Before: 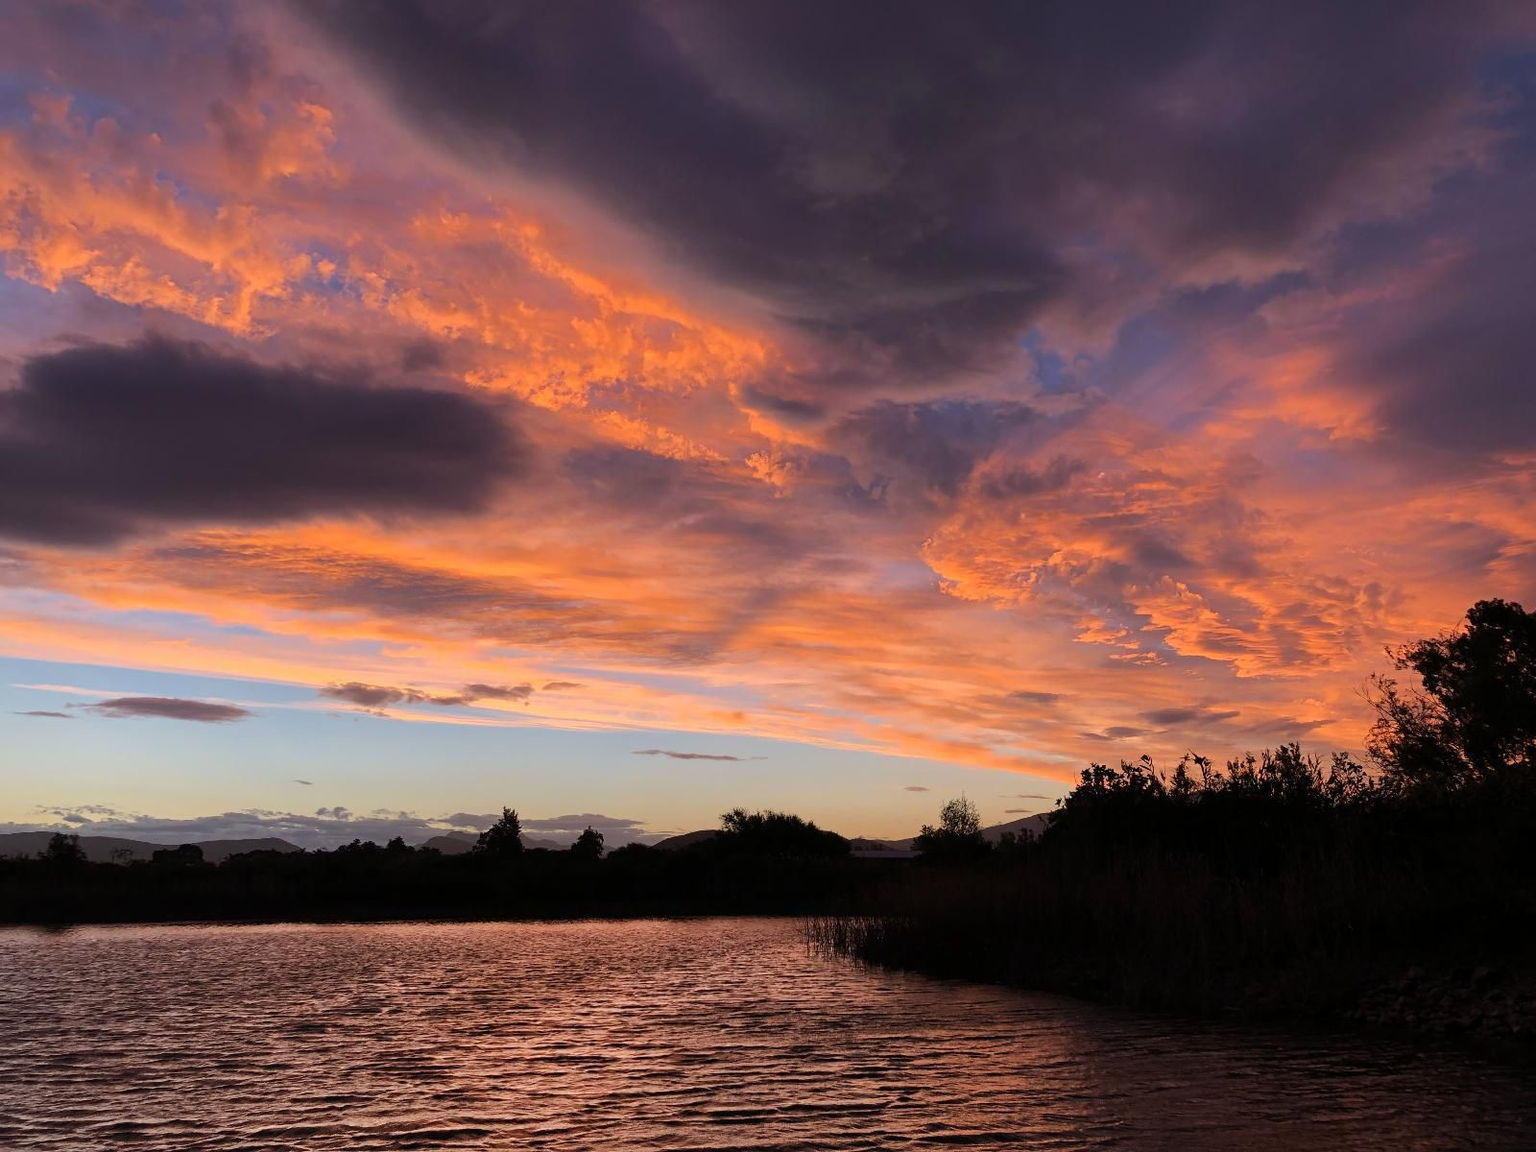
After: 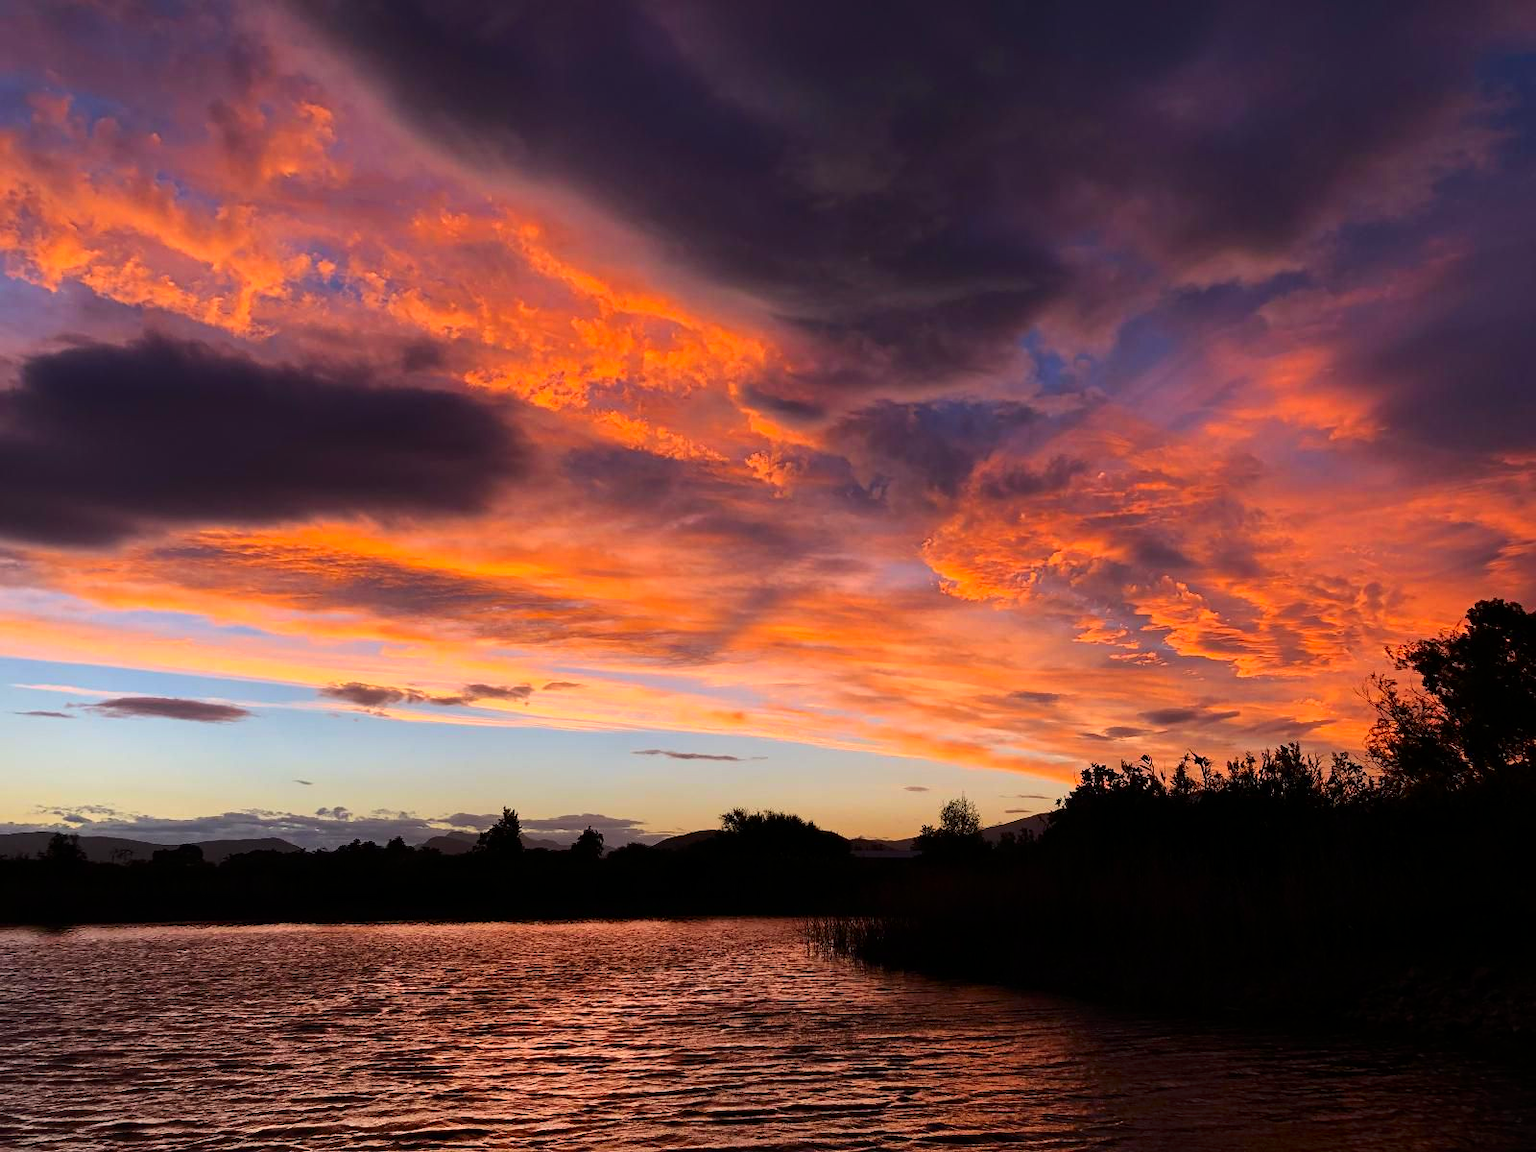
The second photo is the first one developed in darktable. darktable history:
color balance: contrast 8.5%, output saturation 105%
contrast brightness saturation: contrast 0.13, brightness -0.05, saturation 0.16
